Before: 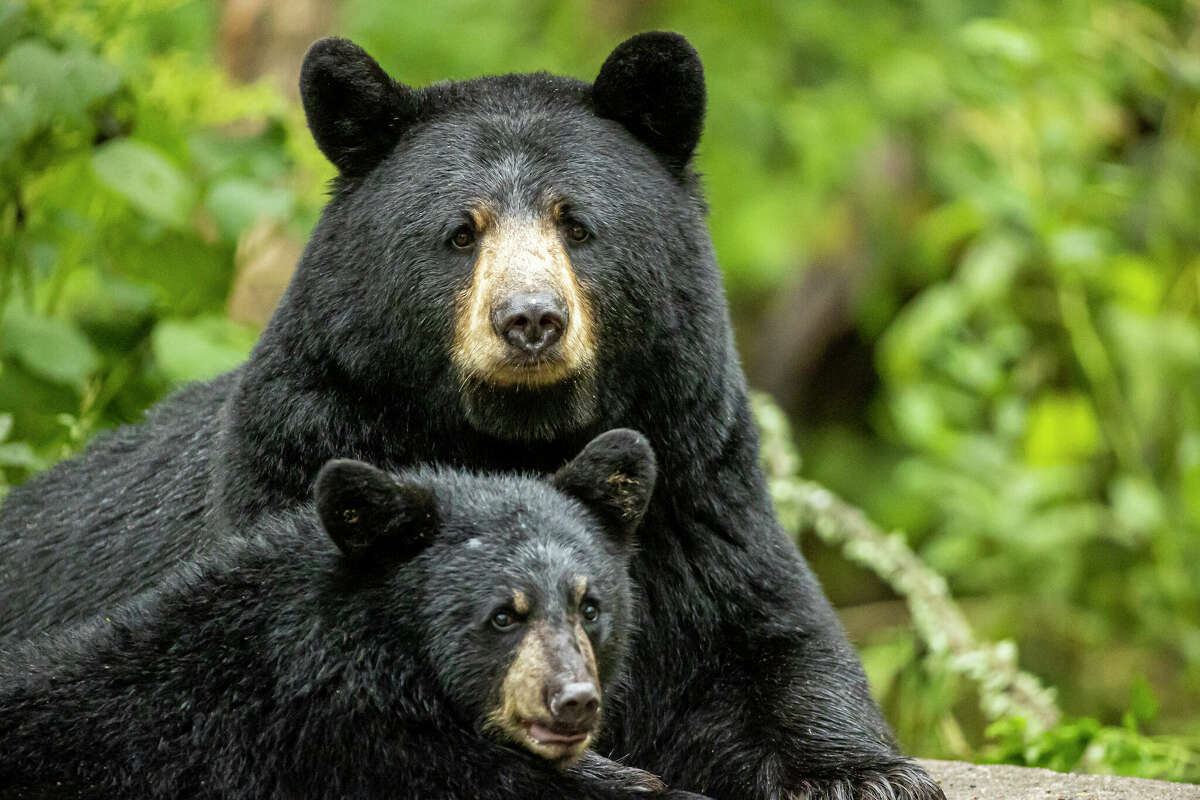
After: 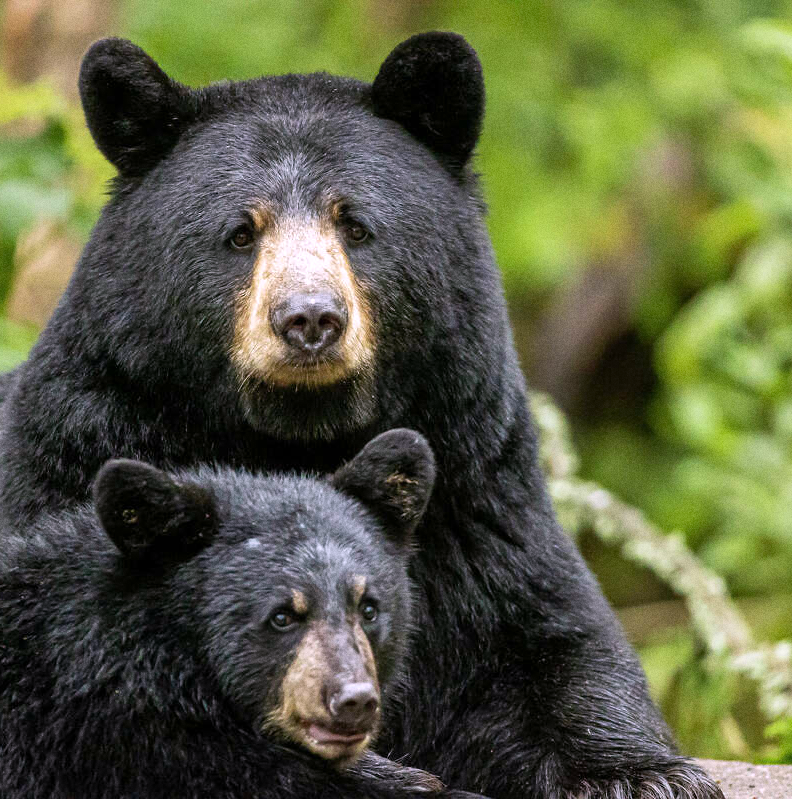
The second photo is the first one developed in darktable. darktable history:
crop and rotate: left 18.442%, right 15.508%
white balance: red 1.066, blue 1.119
grain: coarseness 0.09 ISO
